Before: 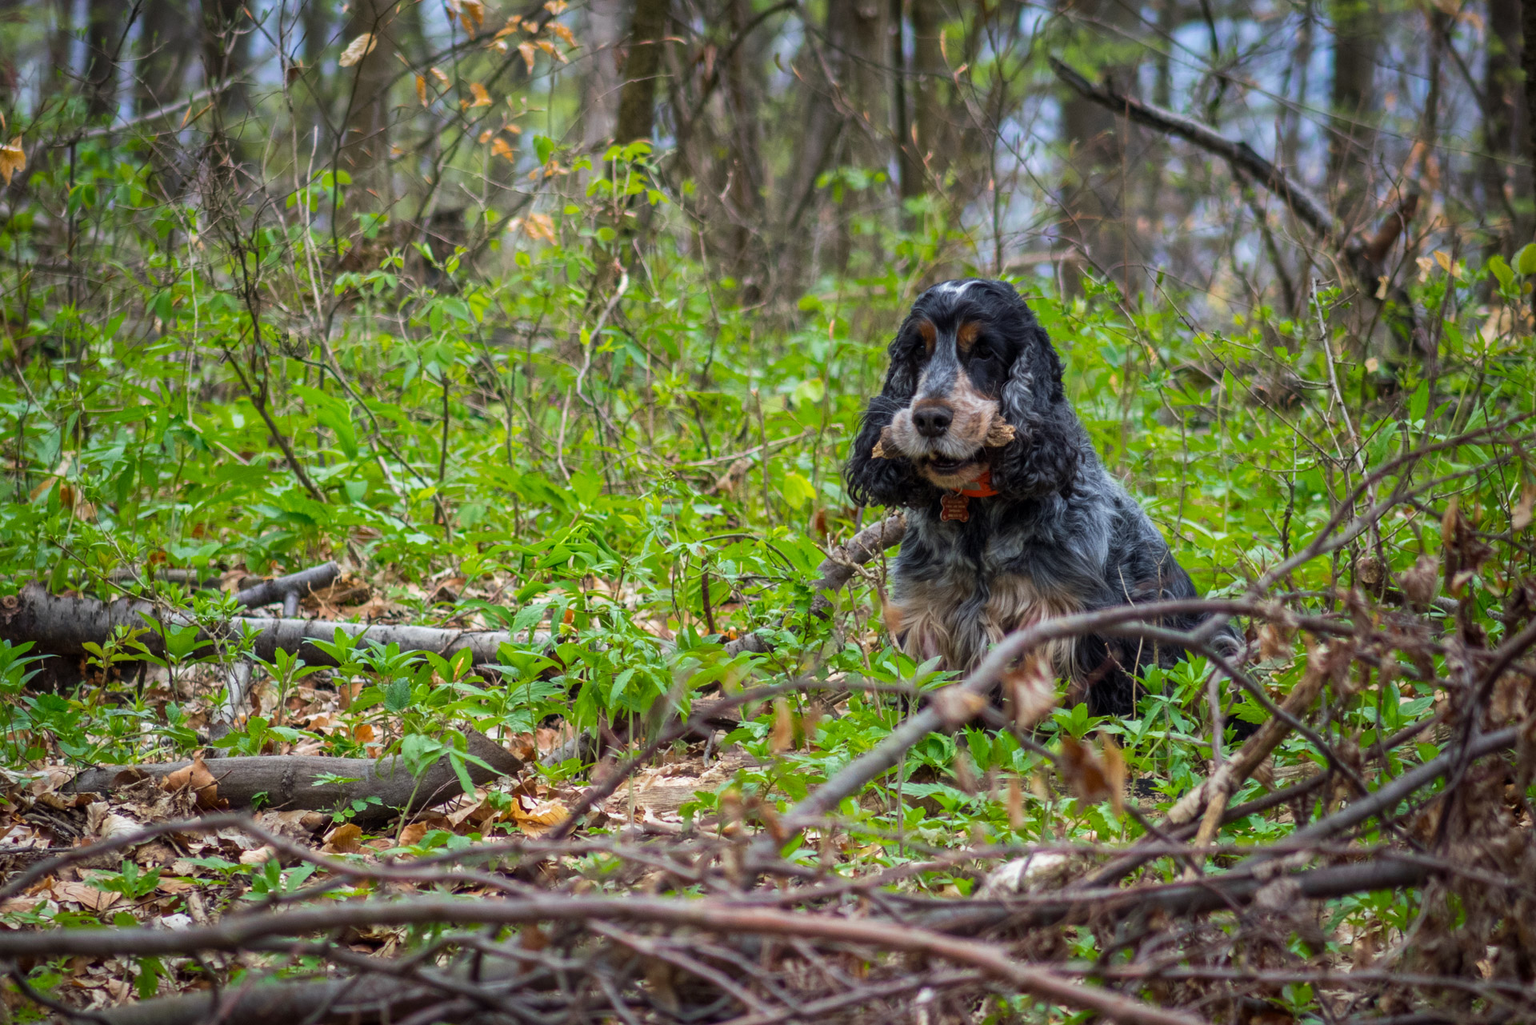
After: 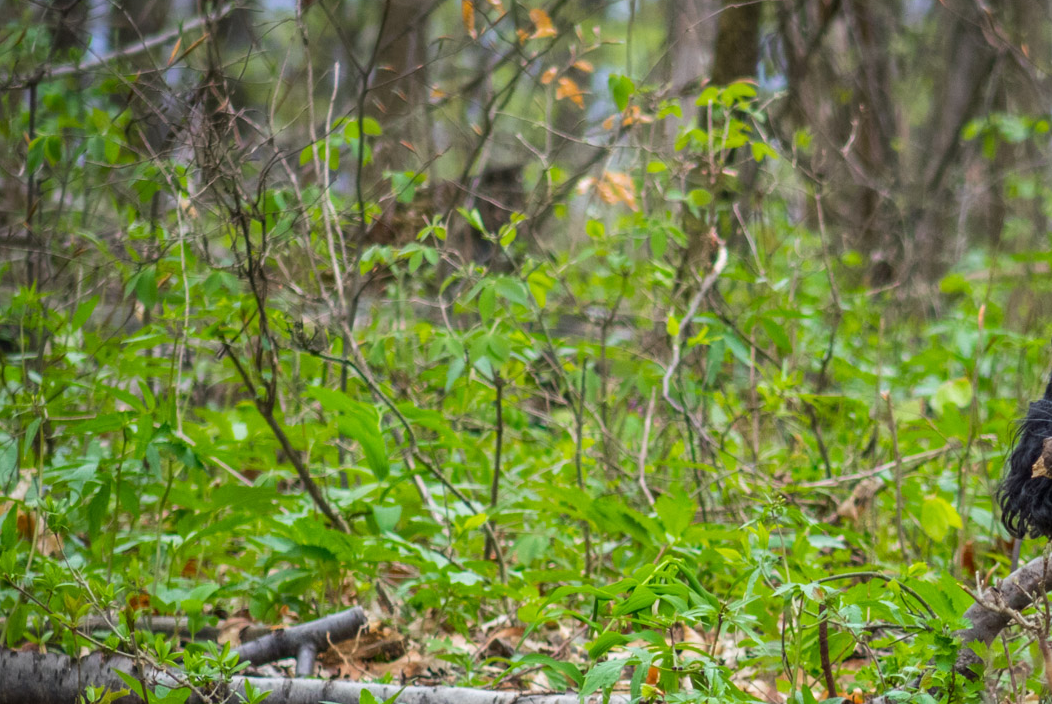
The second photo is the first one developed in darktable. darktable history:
crop and rotate: left 3.034%, top 7.56%, right 42.161%, bottom 37.457%
